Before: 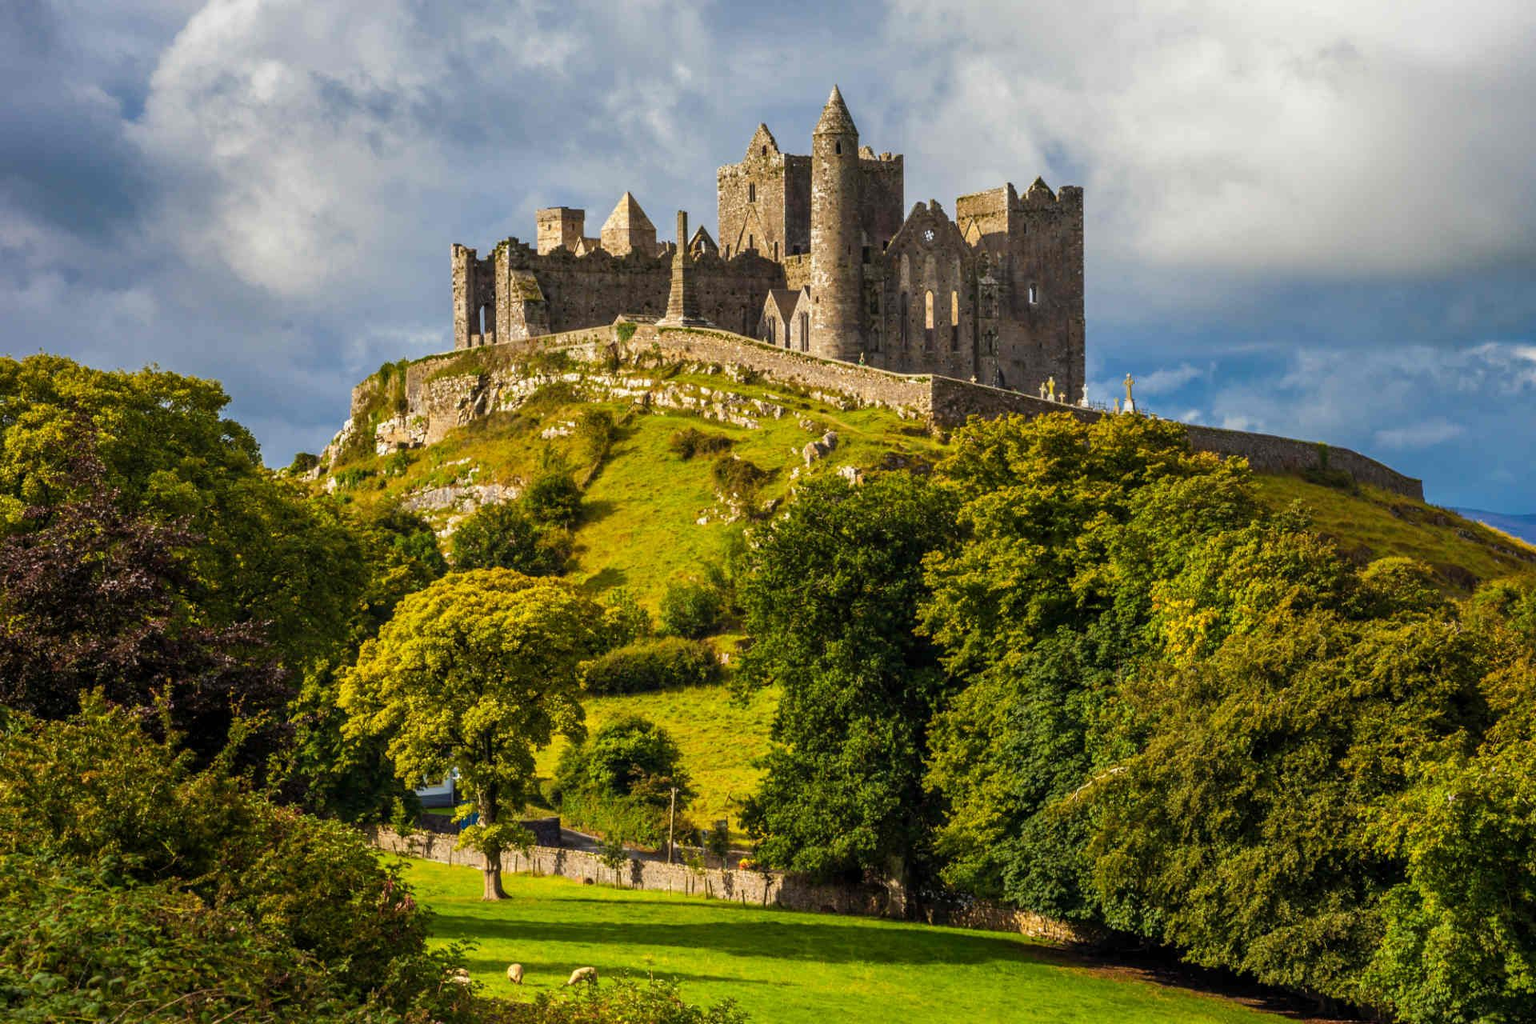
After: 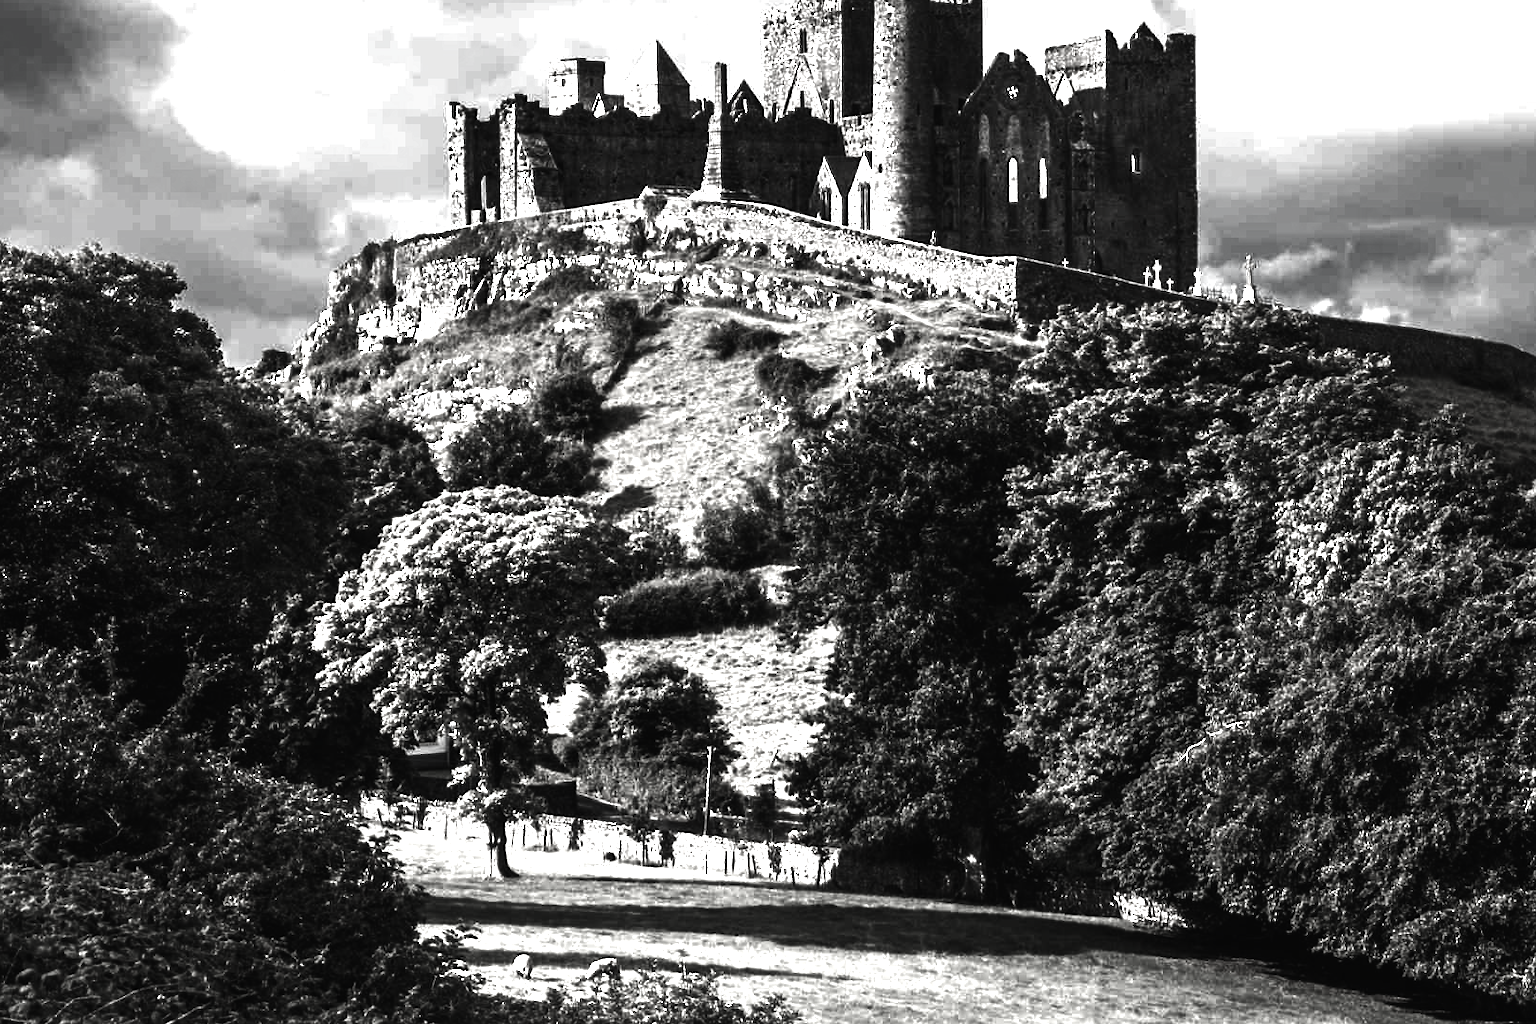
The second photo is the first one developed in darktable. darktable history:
exposure: black level correction -0.023, exposure 1.395 EV, compensate highlight preservation false
crop and rotate: left 4.842%, top 15.432%, right 10.661%
color balance rgb: shadows lift › luminance -21.795%, shadows lift › chroma 6.63%, shadows lift › hue 269.35°, highlights gain › chroma 3.028%, highlights gain › hue 73.44°, linear chroma grading › global chroma 0.95%, perceptual saturation grading › global saturation 11.754%, global vibrance 20%
contrast brightness saturation: contrast 0.016, brightness -0.992, saturation -0.982
